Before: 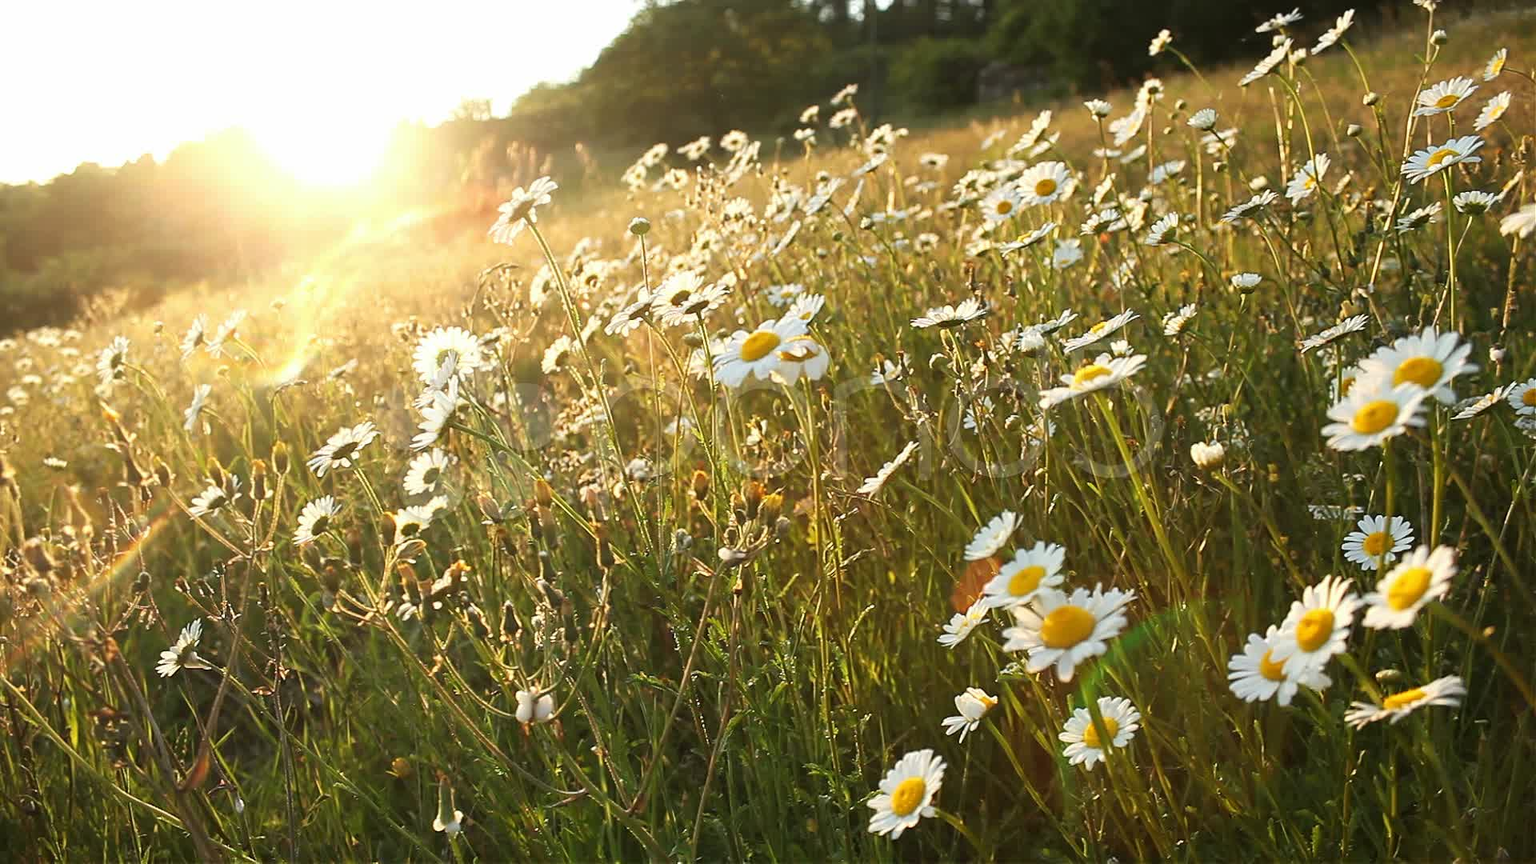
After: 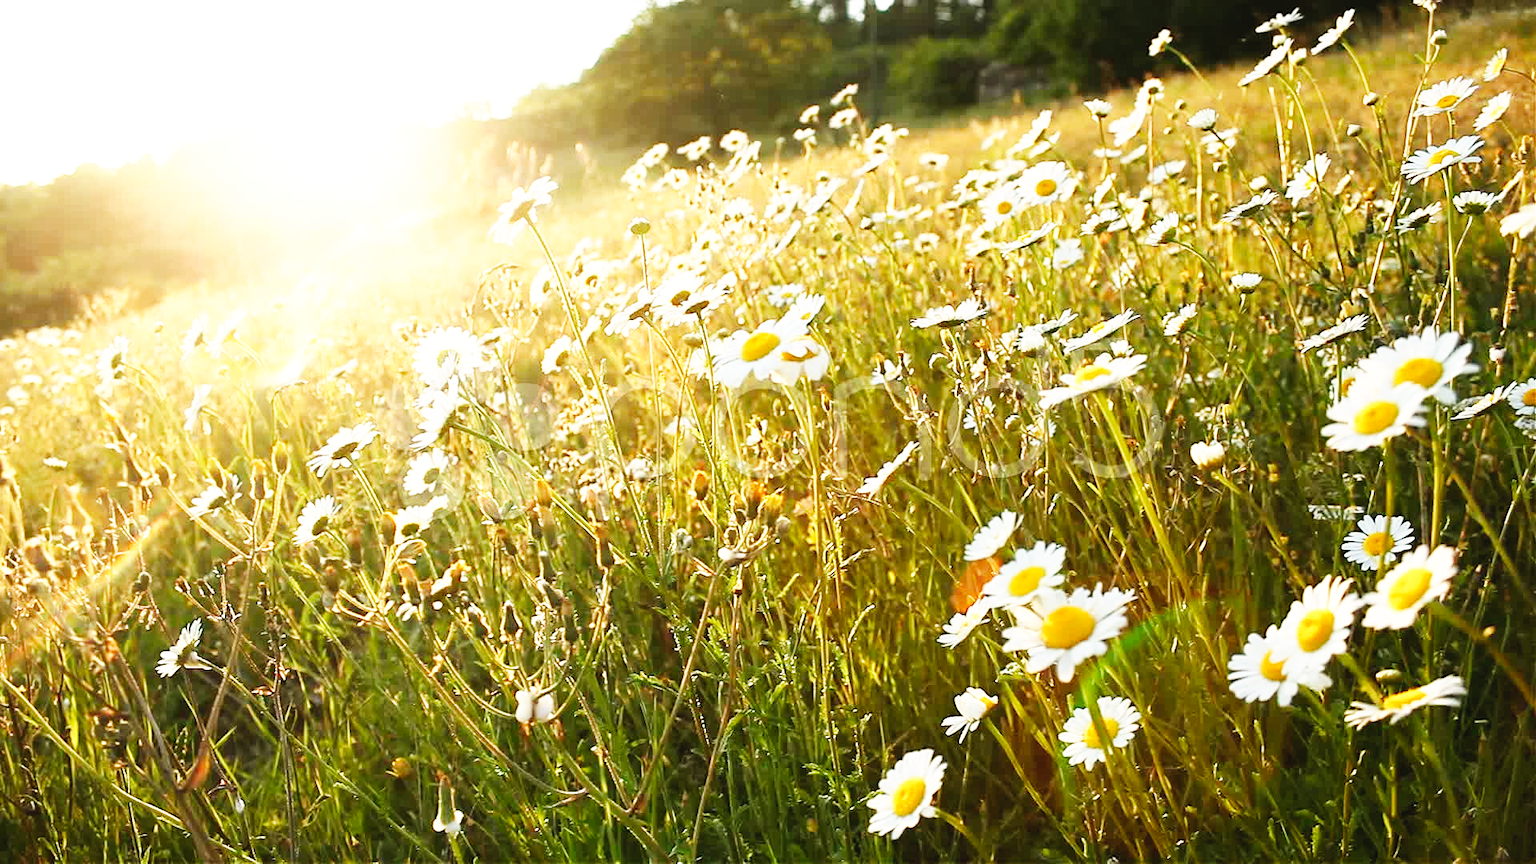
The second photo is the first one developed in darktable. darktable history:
base curve: curves: ch0 [(0, 0) (0.007, 0.004) (0.027, 0.03) (0.046, 0.07) (0.207, 0.54) (0.442, 0.872) (0.673, 0.972) (1, 1)], preserve colors none
tone curve: curves: ch0 [(0, 0) (0.003, 0.032) (0.011, 0.034) (0.025, 0.039) (0.044, 0.055) (0.069, 0.078) (0.1, 0.111) (0.136, 0.147) (0.177, 0.191) (0.224, 0.238) (0.277, 0.291) (0.335, 0.35) (0.399, 0.41) (0.468, 0.48) (0.543, 0.547) (0.623, 0.621) (0.709, 0.699) (0.801, 0.789) (0.898, 0.884) (1, 1)], preserve colors none
